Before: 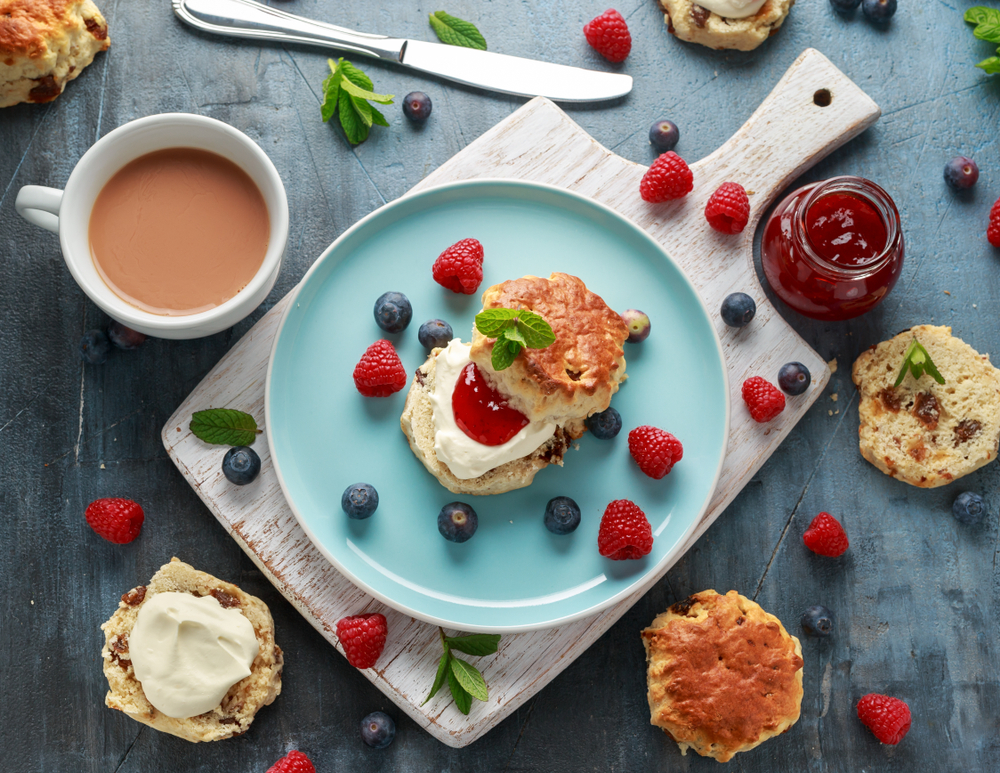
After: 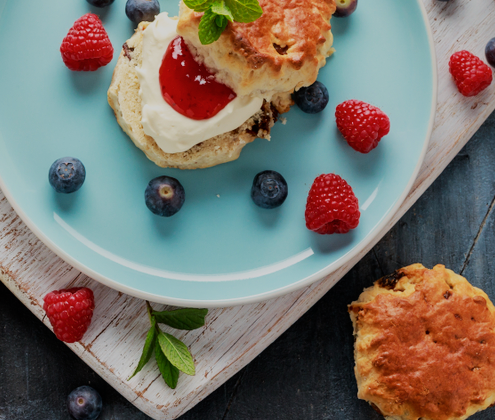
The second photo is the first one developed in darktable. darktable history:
color balance rgb: shadows lift › chroma 2.018%, shadows lift › hue 248.89°, power › chroma 0.322%, power › hue 22.99°, perceptual saturation grading › global saturation 0.677%, global vibrance 20%
crop: left 29.396%, top 42.187%, right 21.086%, bottom 3.464%
filmic rgb: black relative exposure -7.43 EV, white relative exposure 4.87 EV, hardness 3.4
